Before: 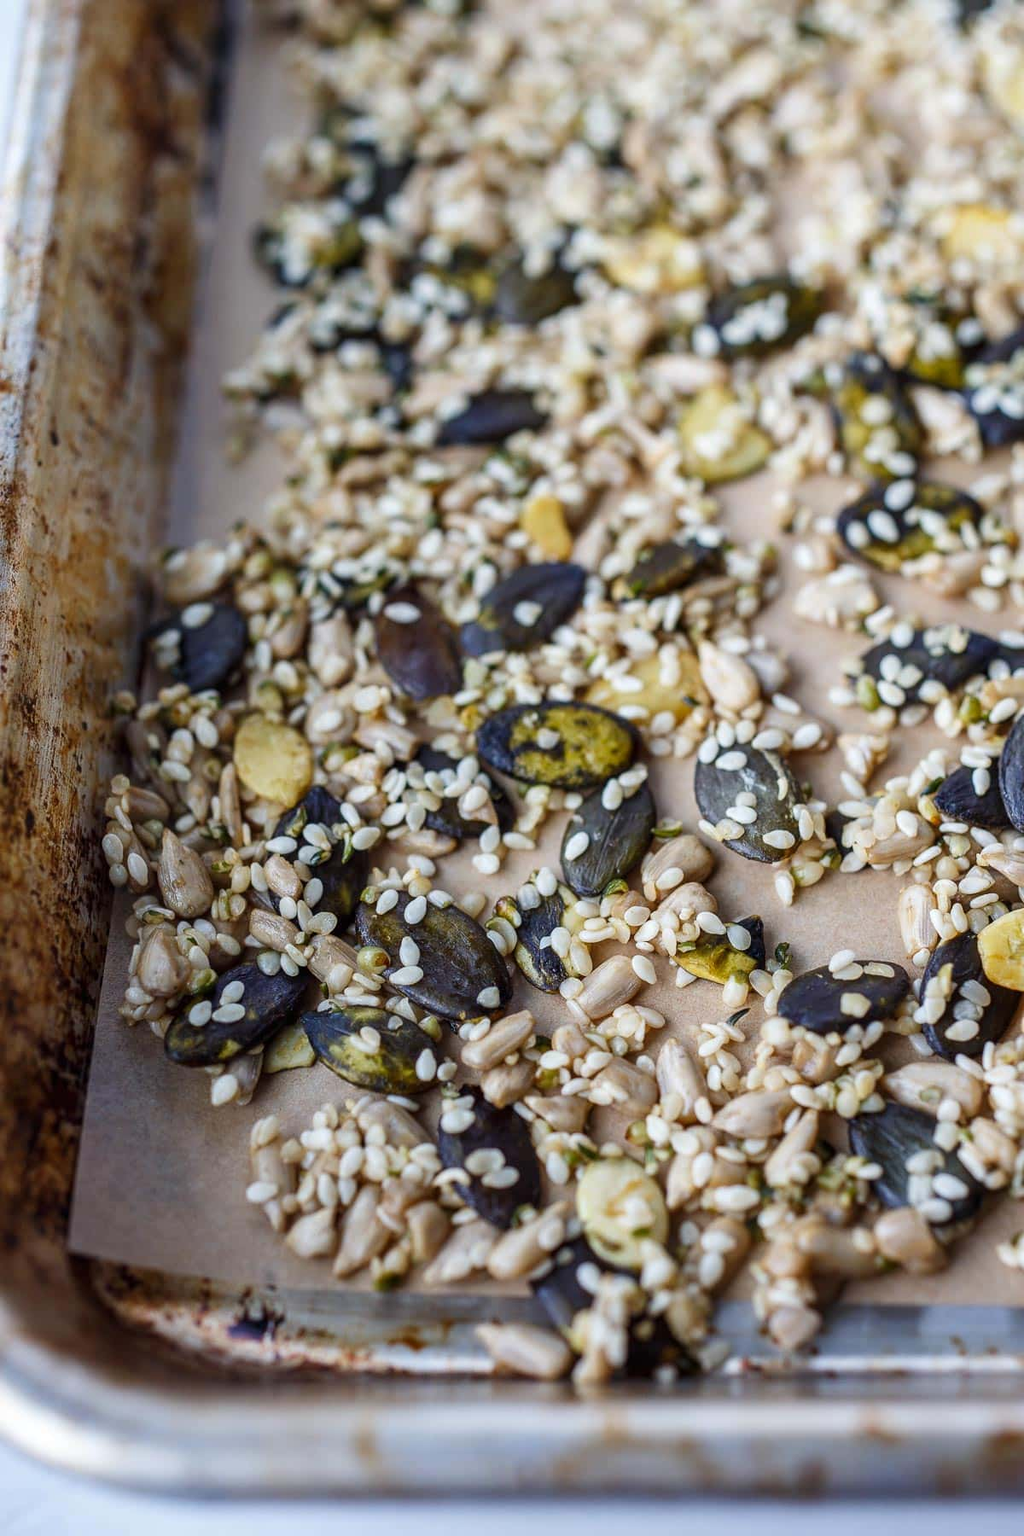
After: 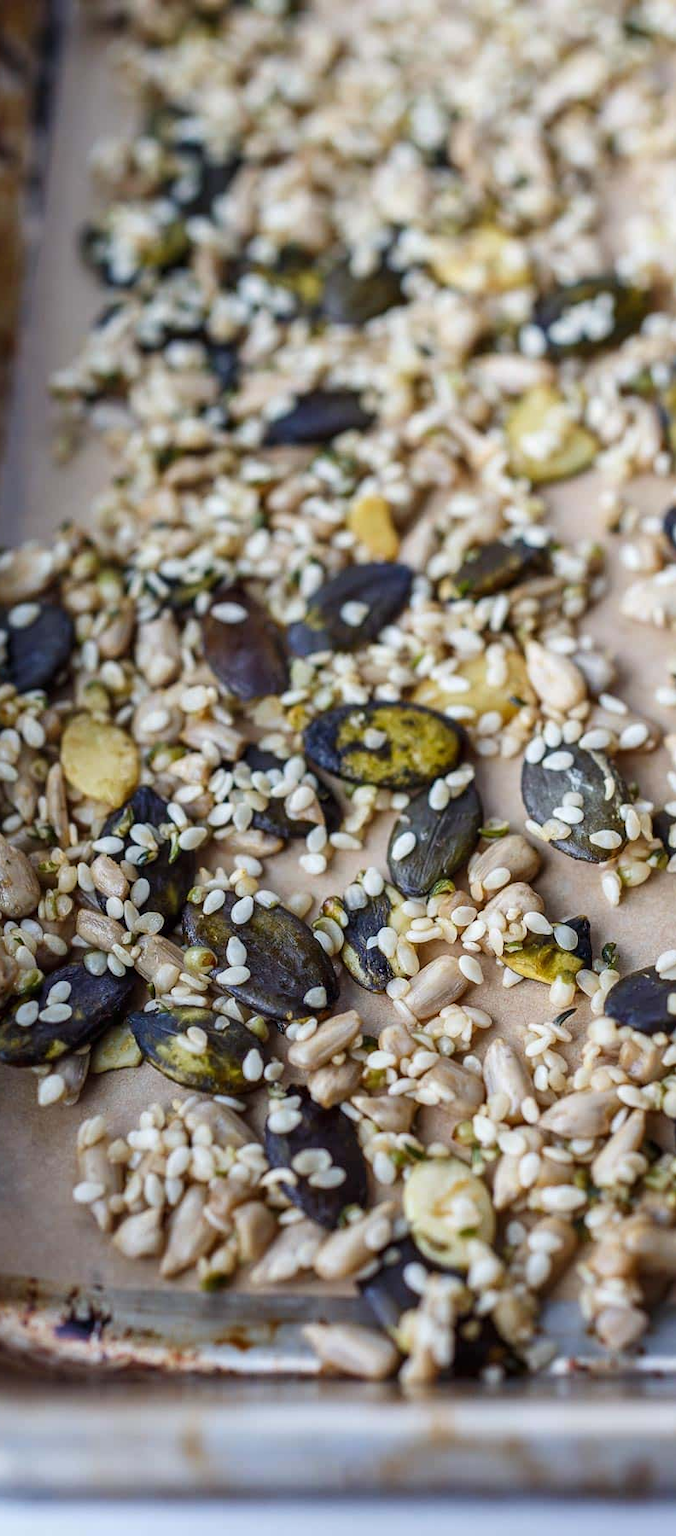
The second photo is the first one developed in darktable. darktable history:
crop: left 16.922%, right 16.943%
